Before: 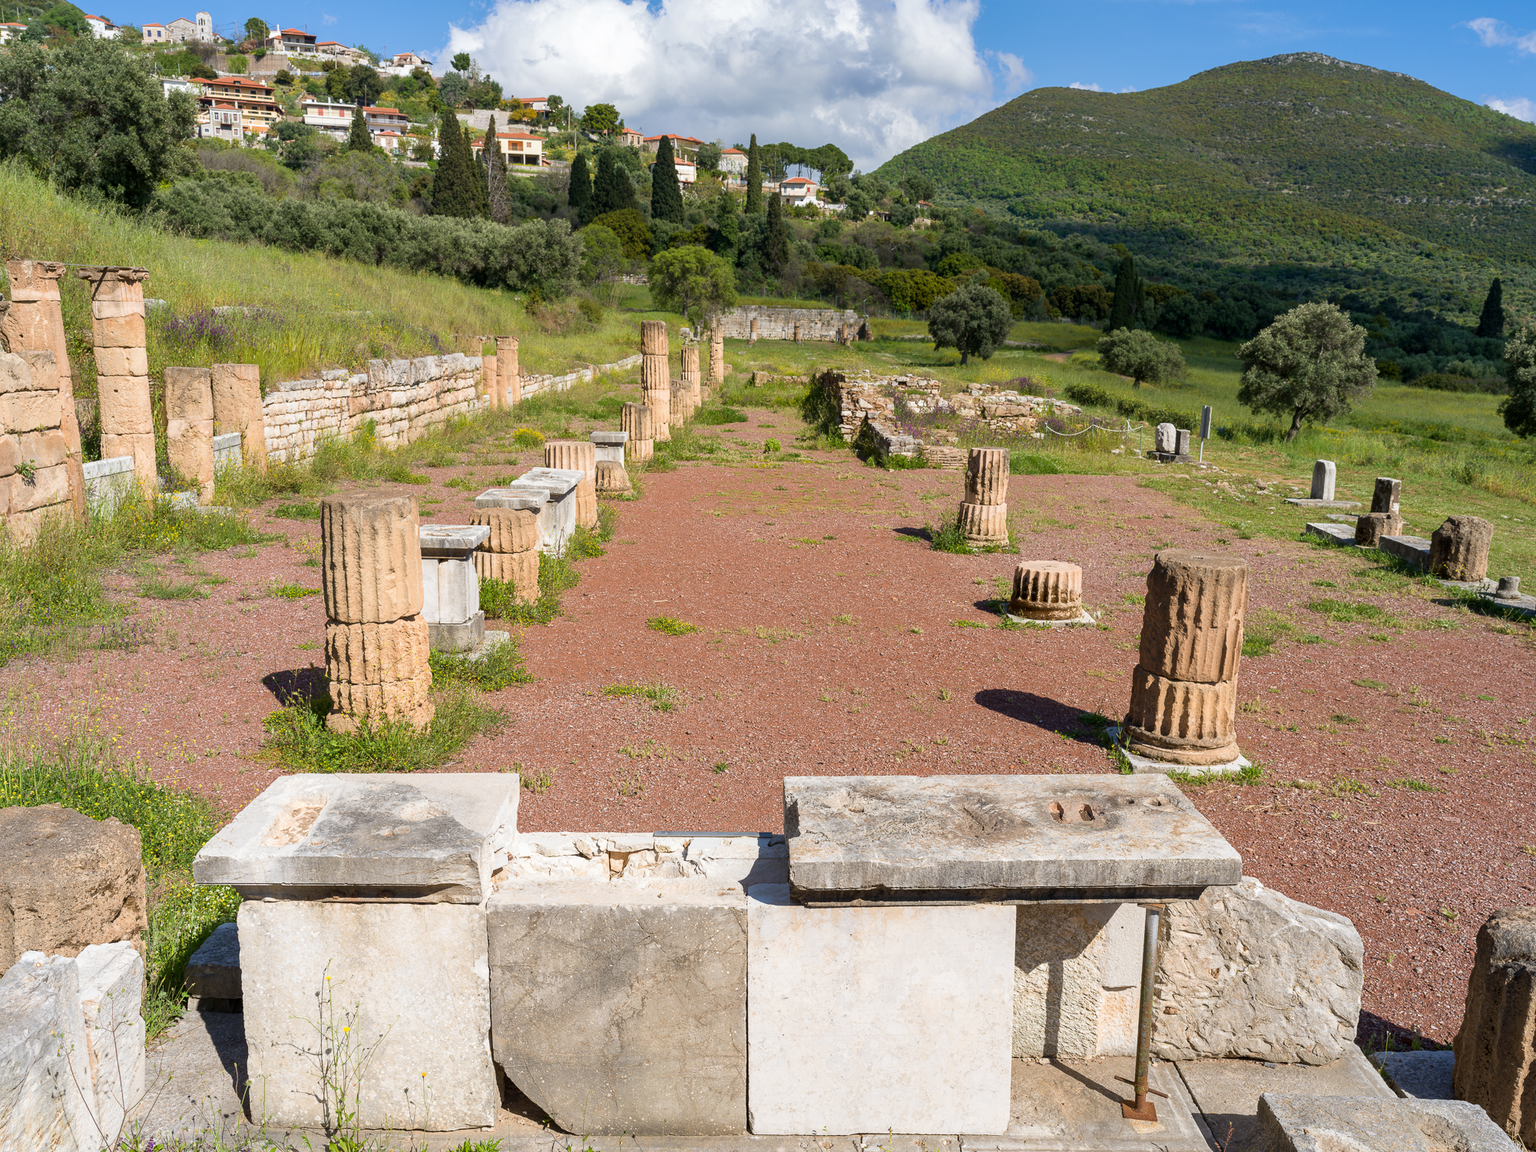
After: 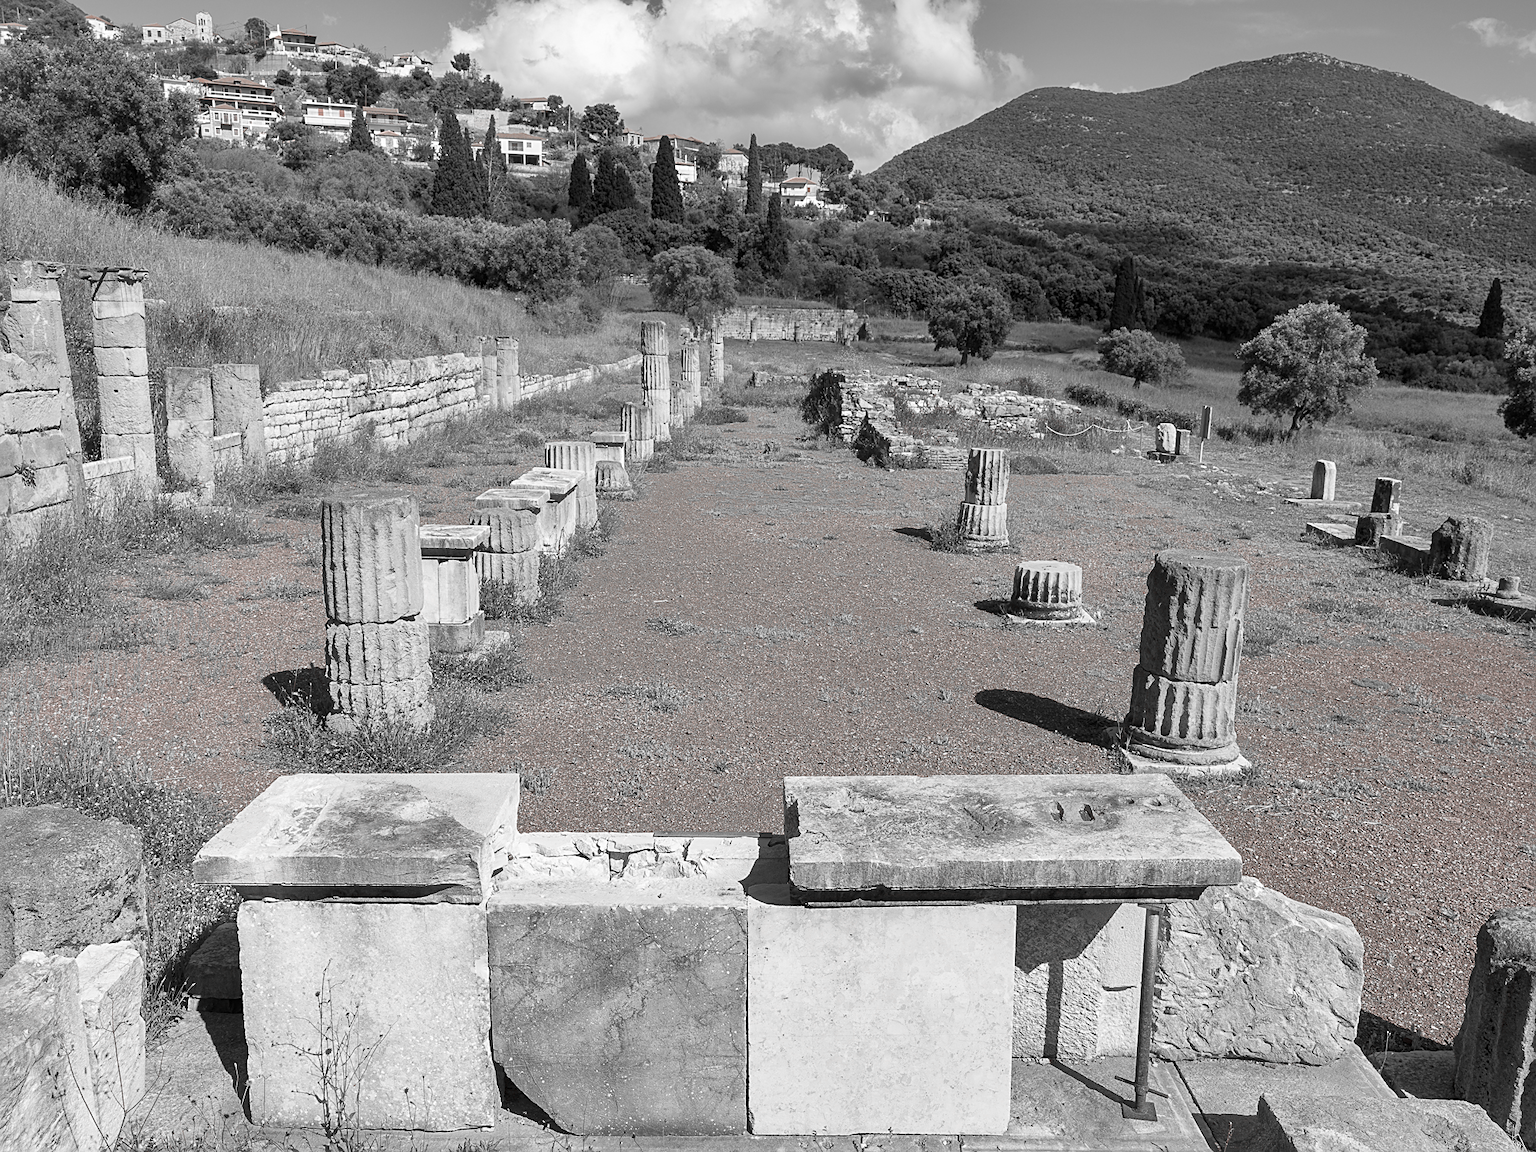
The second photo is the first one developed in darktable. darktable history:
color zones: curves: ch1 [(0, 0.006) (0.094, 0.285) (0.171, 0.001) (0.429, 0.001) (0.571, 0.003) (0.714, 0.004) (0.857, 0.004) (1, 0.006)], mix 26.91%
sharpen: on, module defaults
shadows and highlights: low approximation 0.01, soften with gaussian
haze removal: strength -0.047, compatibility mode true, adaptive false
